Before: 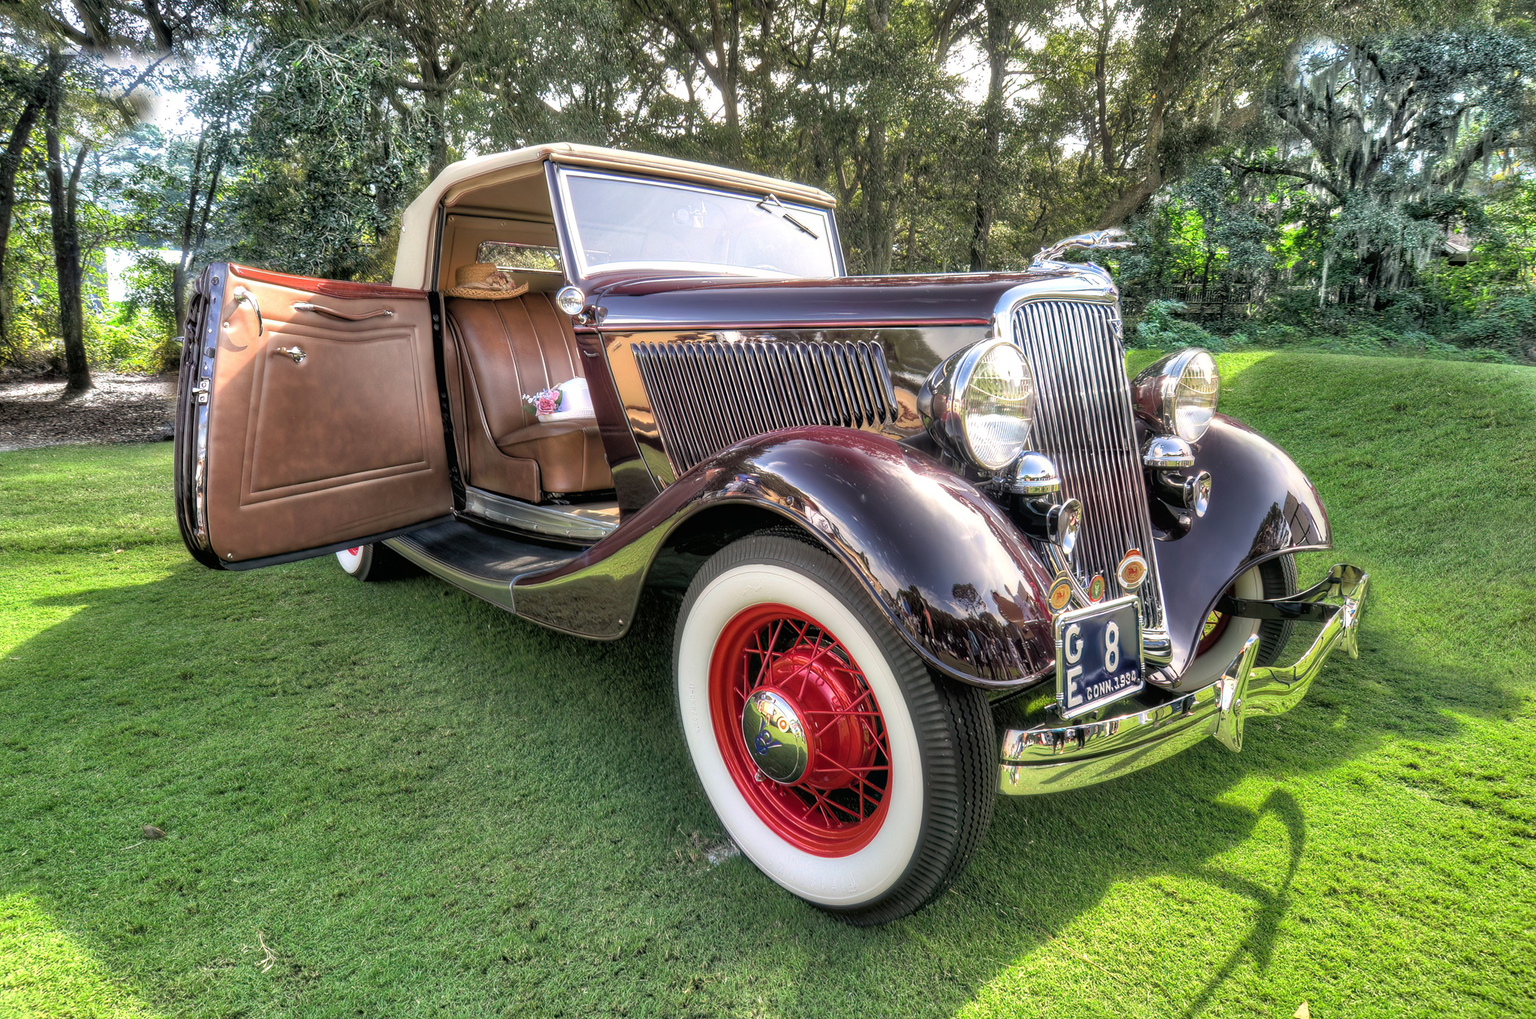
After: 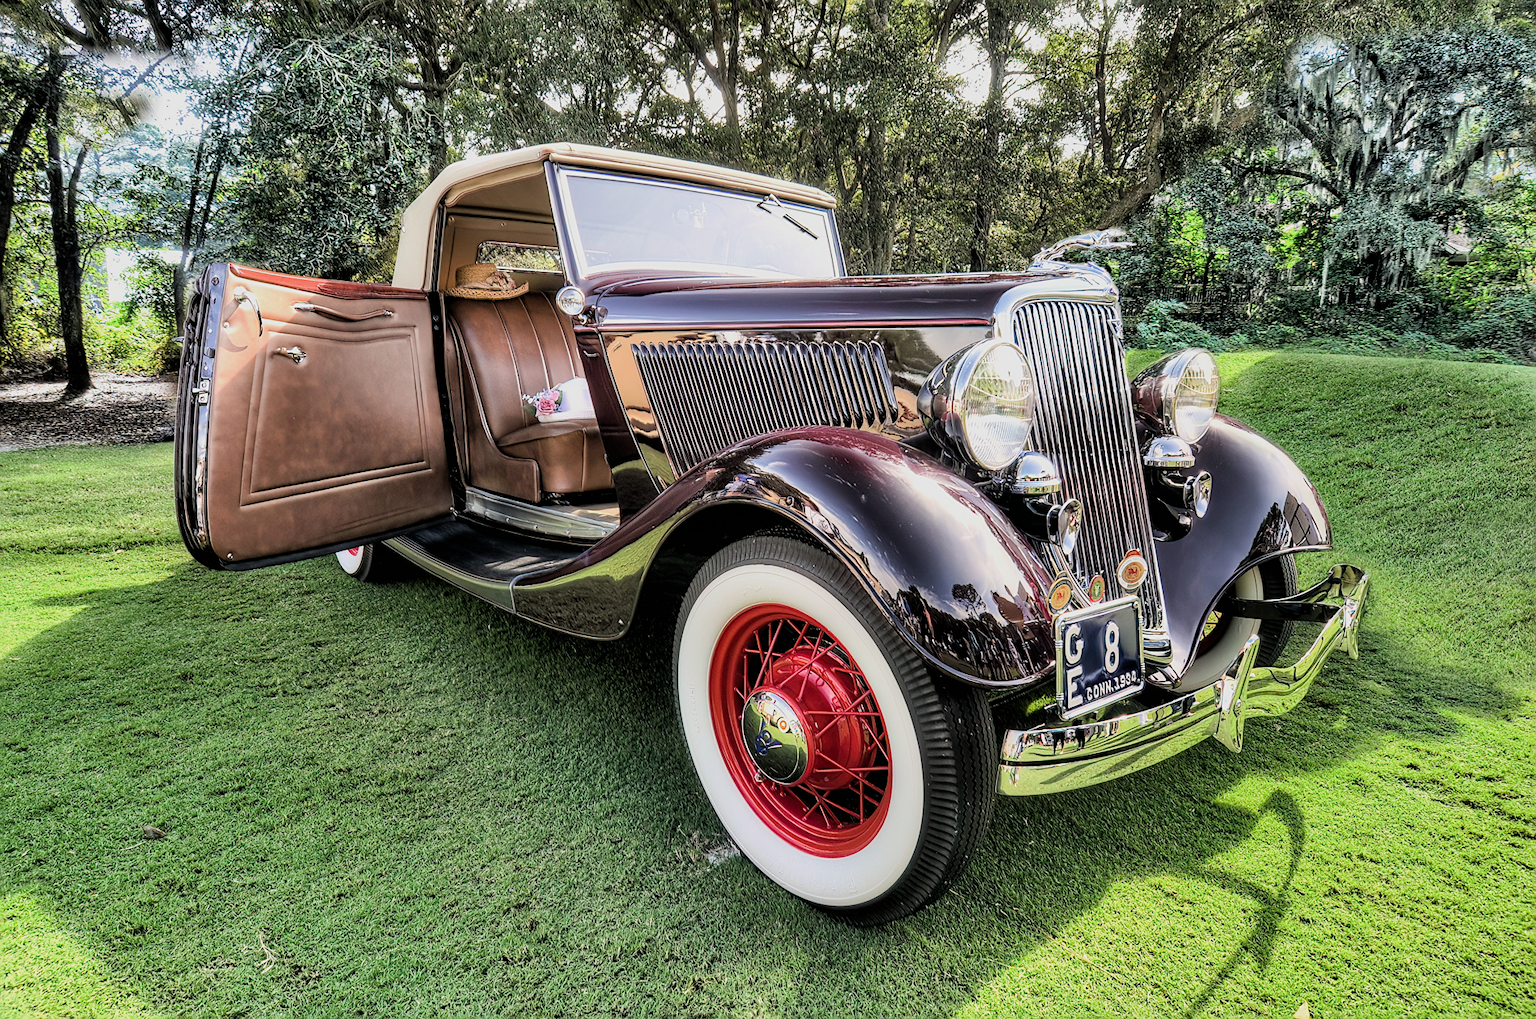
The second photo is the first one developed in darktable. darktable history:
filmic rgb: black relative exposure -7.28 EV, white relative exposure 5.07 EV, threshold 5.98 EV, hardness 3.2, preserve chrominance max RGB, iterations of high-quality reconstruction 0, enable highlight reconstruction true
sharpen: on, module defaults
tone equalizer: -8 EV -0.769 EV, -7 EV -0.697 EV, -6 EV -0.601 EV, -5 EV -0.385 EV, -3 EV 0.387 EV, -2 EV 0.6 EV, -1 EV 0.681 EV, +0 EV 0.737 EV, edges refinement/feathering 500, mask exposure compensation -1.57 EV, preserve details no
